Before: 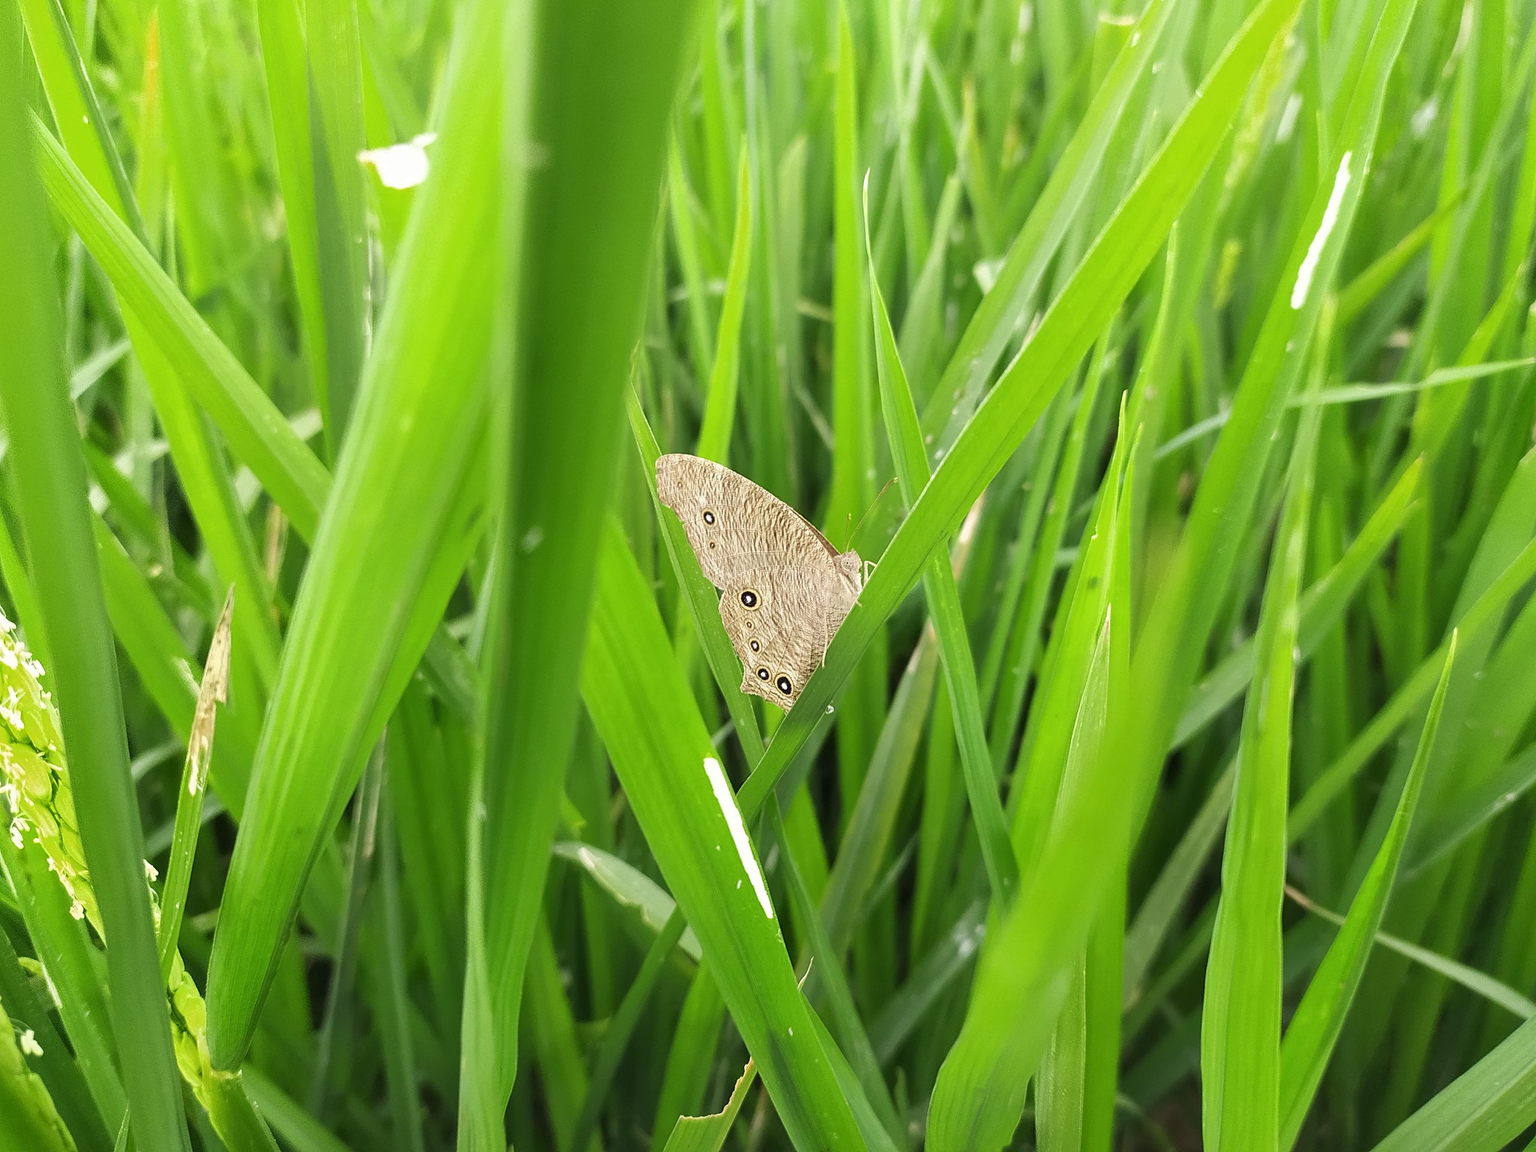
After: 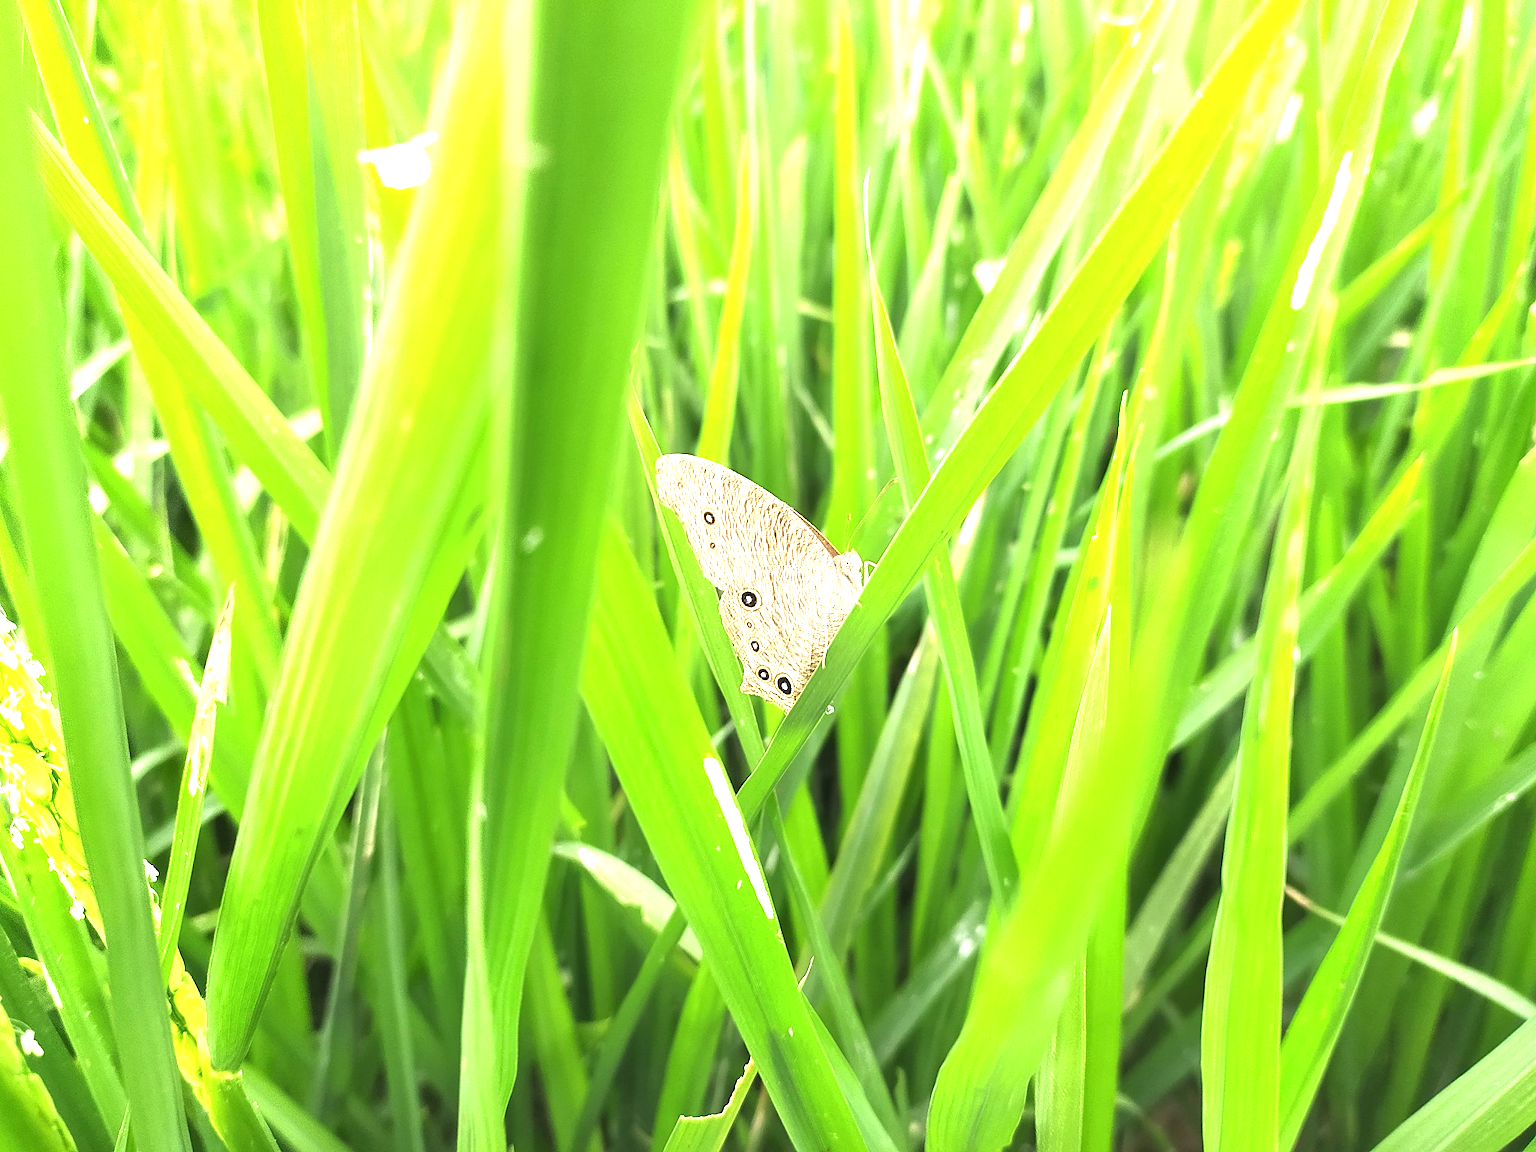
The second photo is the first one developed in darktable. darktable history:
exposure: black level correction 0, exposure 1.367 EV, compensate highlight preservation false
